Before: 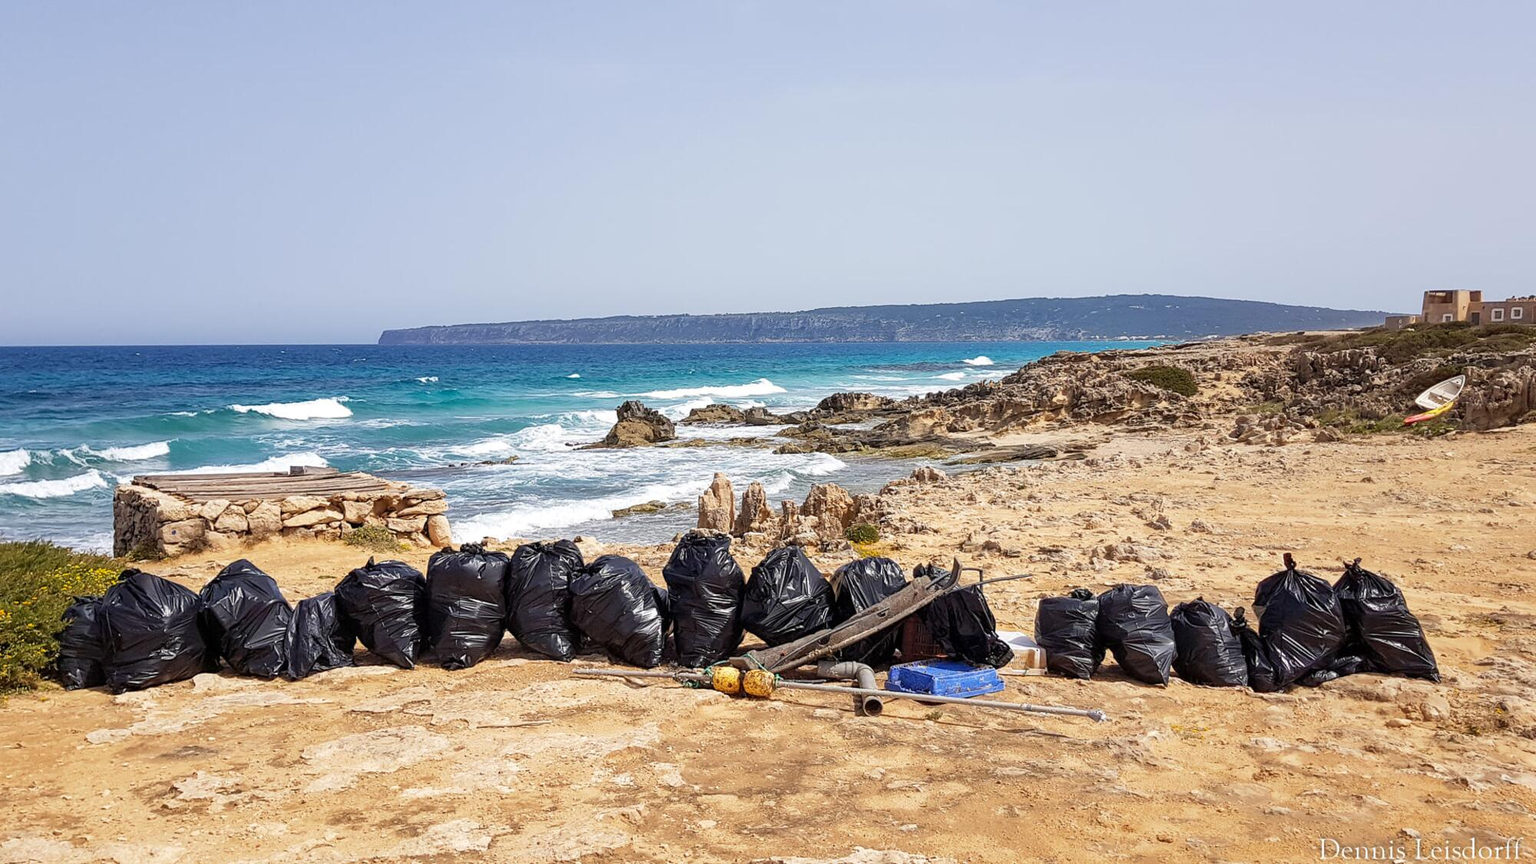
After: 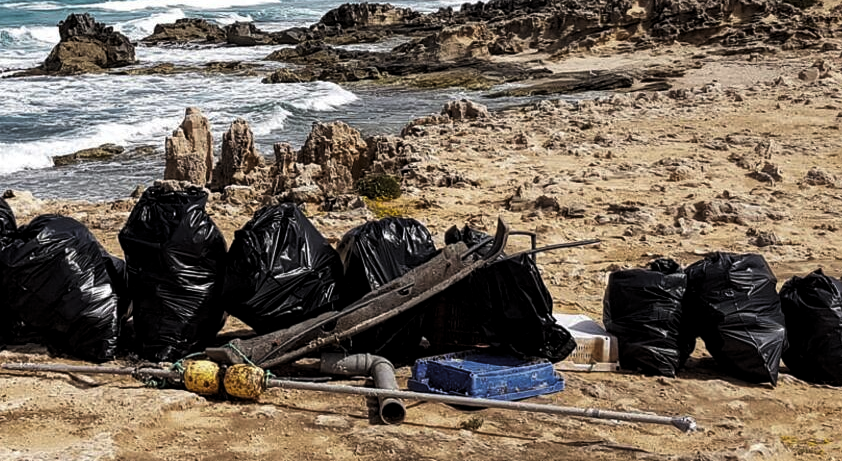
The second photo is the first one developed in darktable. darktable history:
crop: left 37.221%, top 45.169%, right 20.63%, bottom 13.777%
levels: mode automatic, black 8.58%, gray 59.42%, levels [0, 0.445, 1]
